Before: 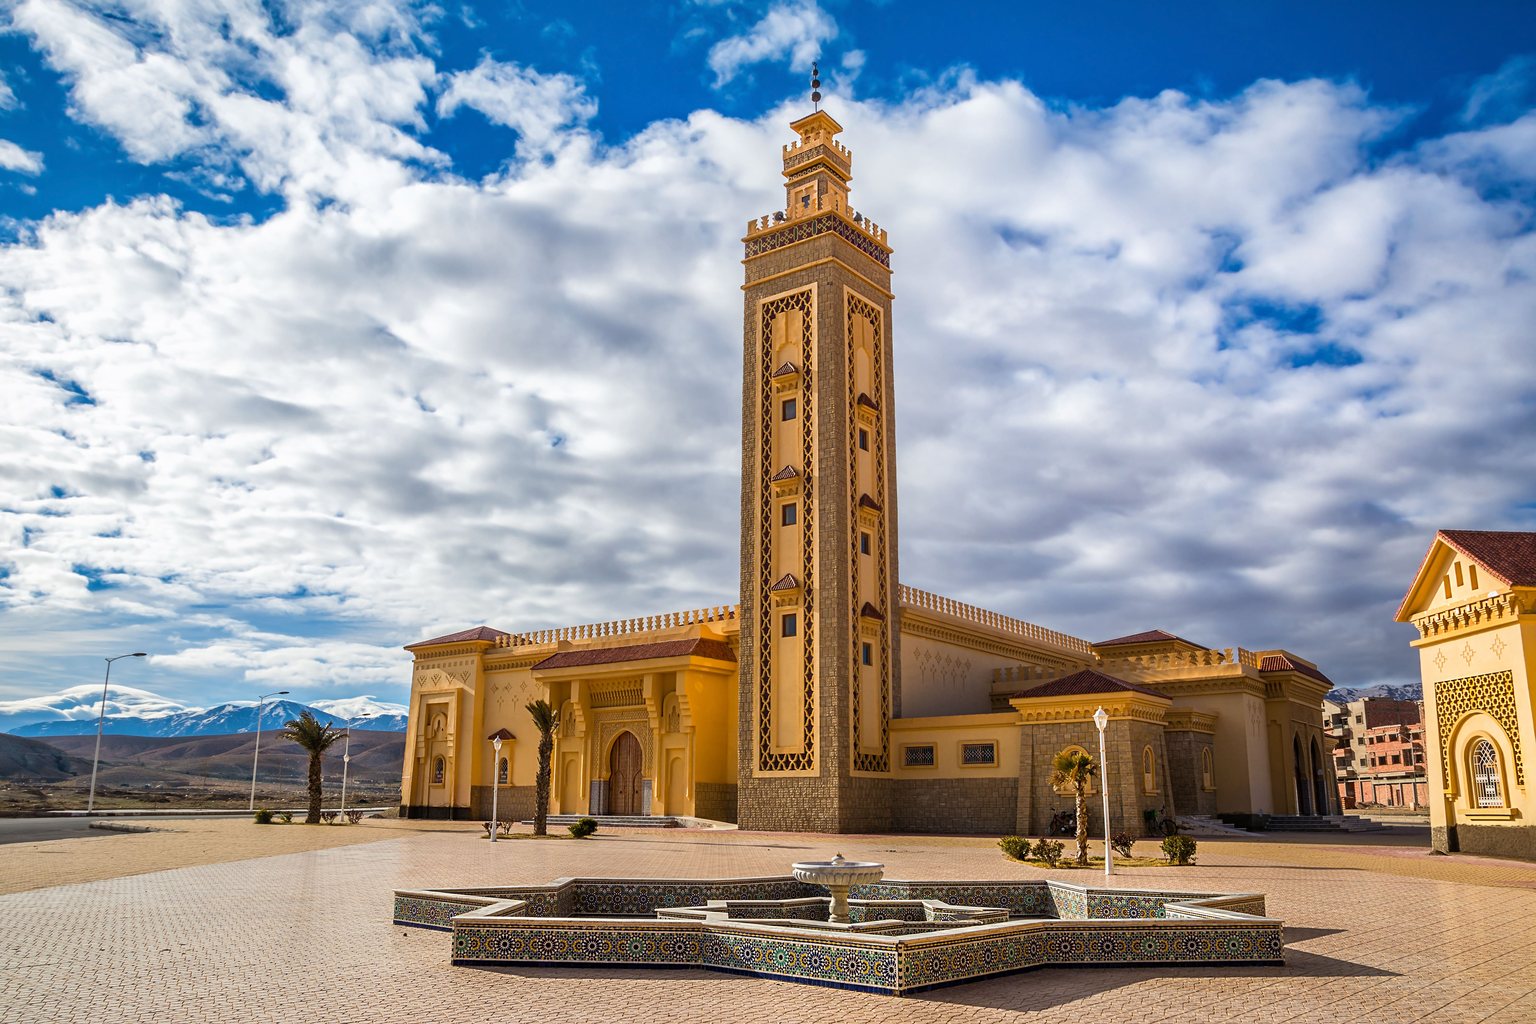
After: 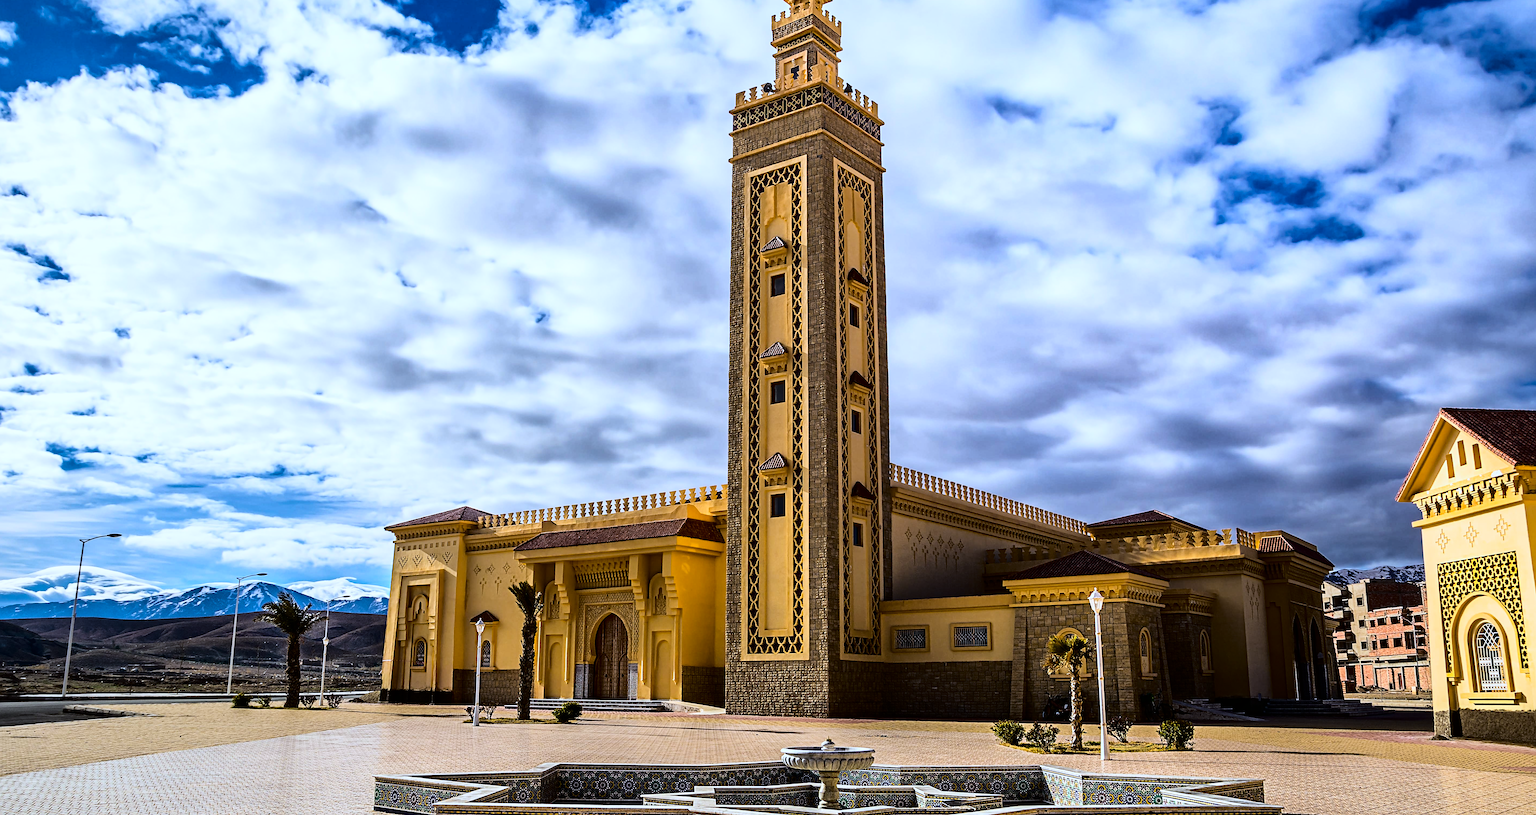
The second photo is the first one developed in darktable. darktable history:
crop and rotate: left 1.814%, top 12.818%, right 0.25%, bottom 9.225%
fill light: exposure -2 EV, width 8.6
sharpen: on, module defaults
white balance: red 0.926, green 1.003, blue 1.133
haze removal: strength 0.29, distance 0.25, compatibility mode true, adaptive false
tone curve: curves: ch0 [(0, 0) (0.137, 0.063) (0.255, 0.176) (0.502, 0.502) (0.749, 0.839) (1, 1)], color space Lab, linked channels, preserve colors none
